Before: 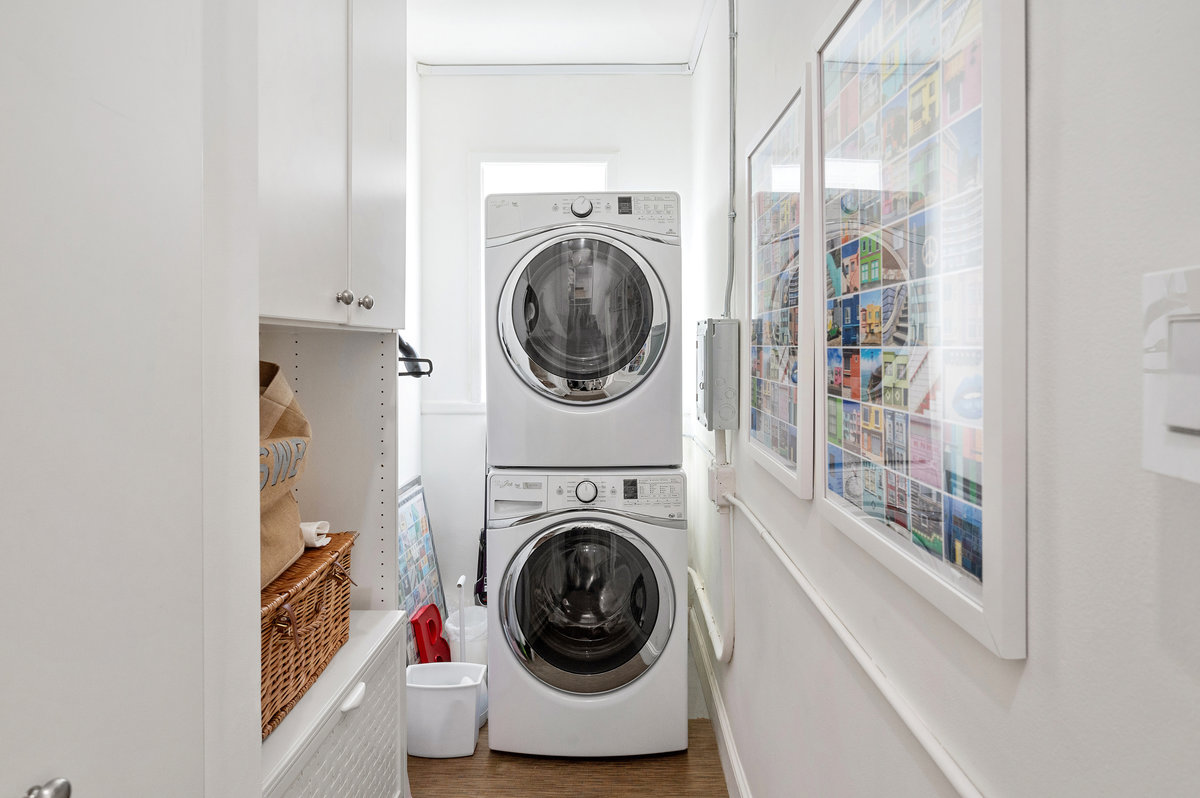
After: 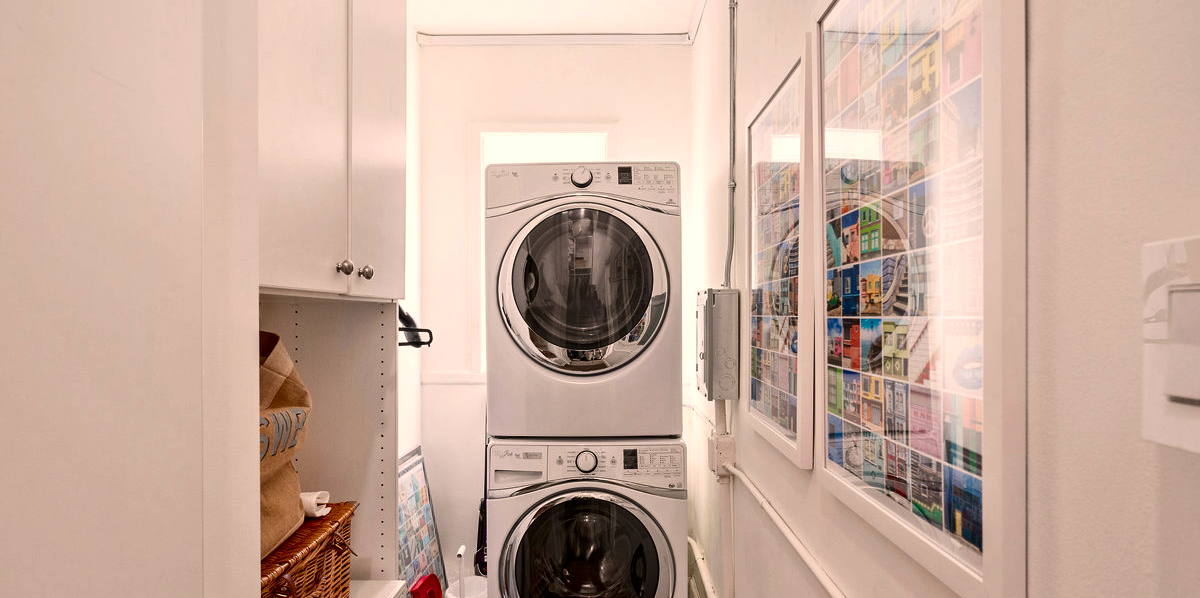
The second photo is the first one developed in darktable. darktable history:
contrast brightness saturation: contrast 0.13, brightness -0.24, saturation 0.14
crop: top 3.857%, bottom 21.132%
white balance: red 1.127, blue 0.943
